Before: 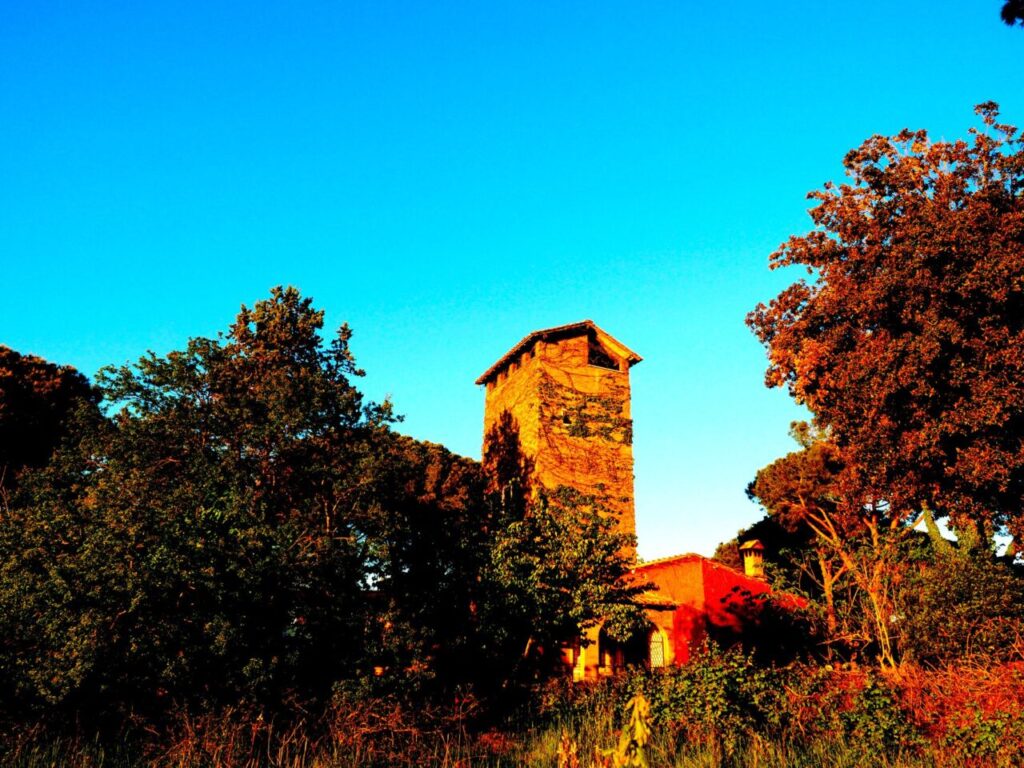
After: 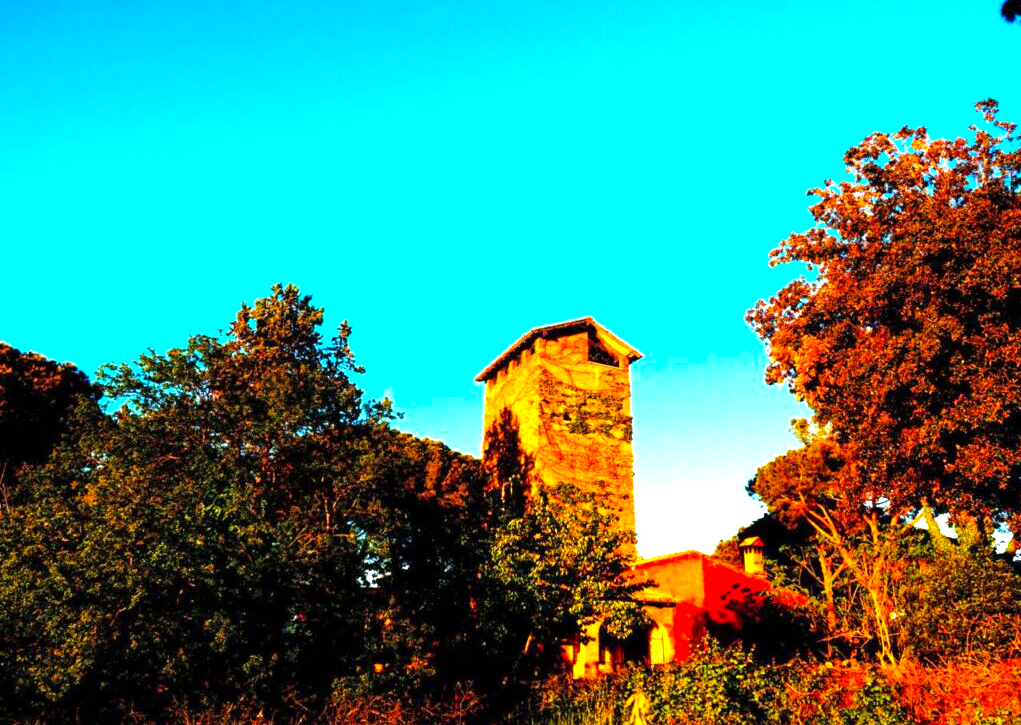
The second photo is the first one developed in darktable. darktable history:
crop: top 0.448%, right 0.264%, bottom 5.045%
color balance rgb: perceptual saturation grading › global saturation 20%, global vibrance 20%
exposure: exposure 0.999 EV, compensate highlight preservation false
